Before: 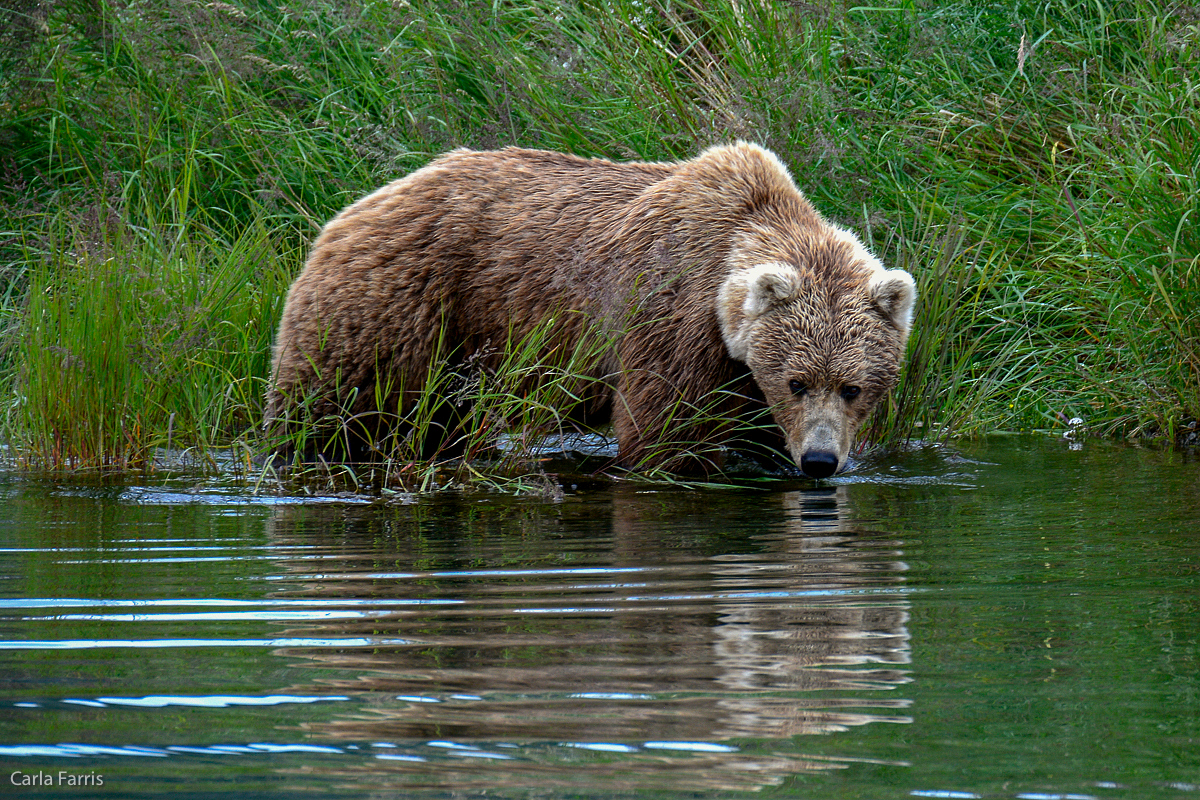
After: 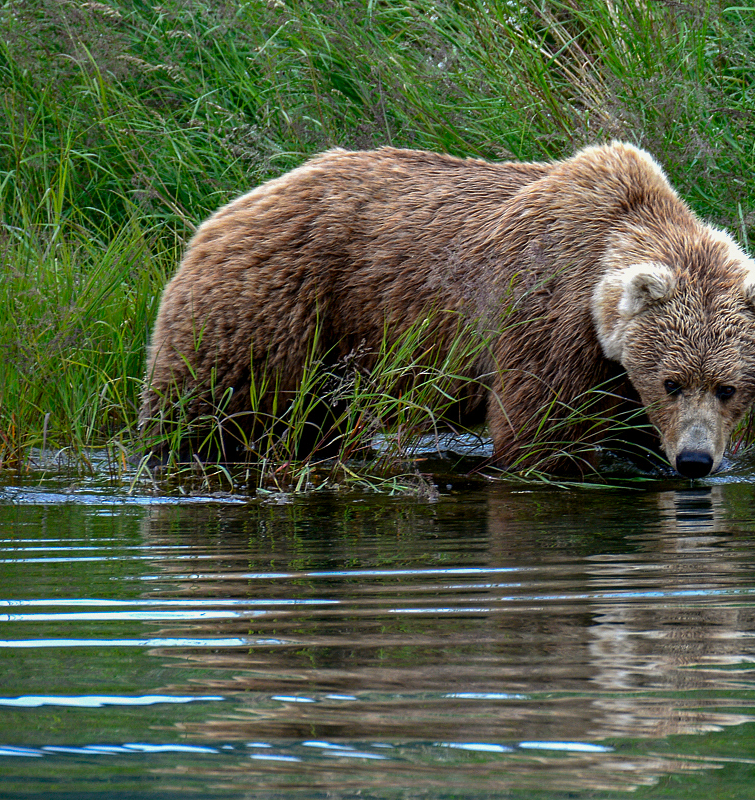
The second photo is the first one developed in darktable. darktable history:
crop: left 10.493%, right 26.537%
